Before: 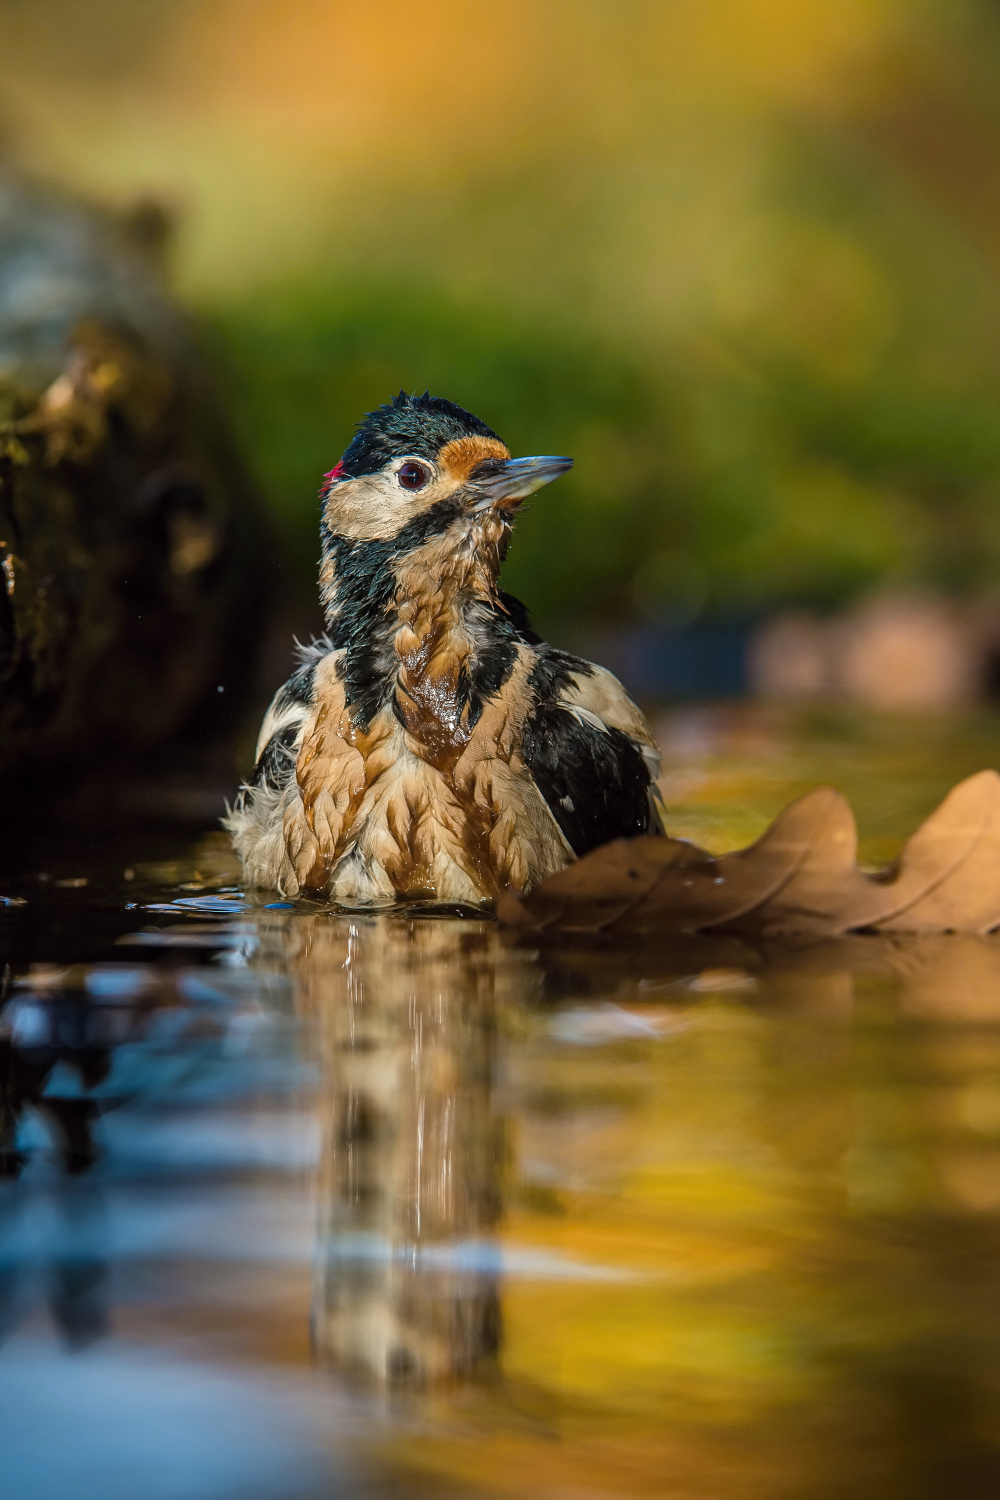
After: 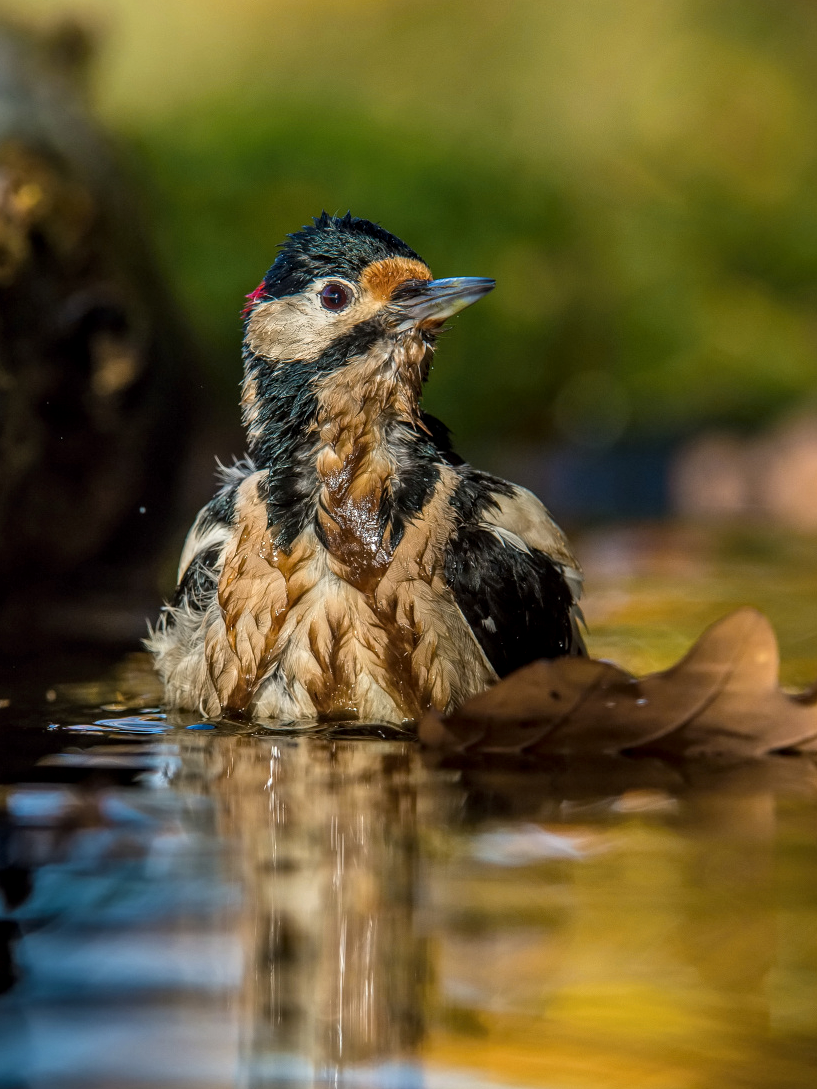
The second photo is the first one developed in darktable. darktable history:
crop: left 7.883%, top 11.965%, right 10.36%, bottom 15.432%
local contrast: on, module defaults
